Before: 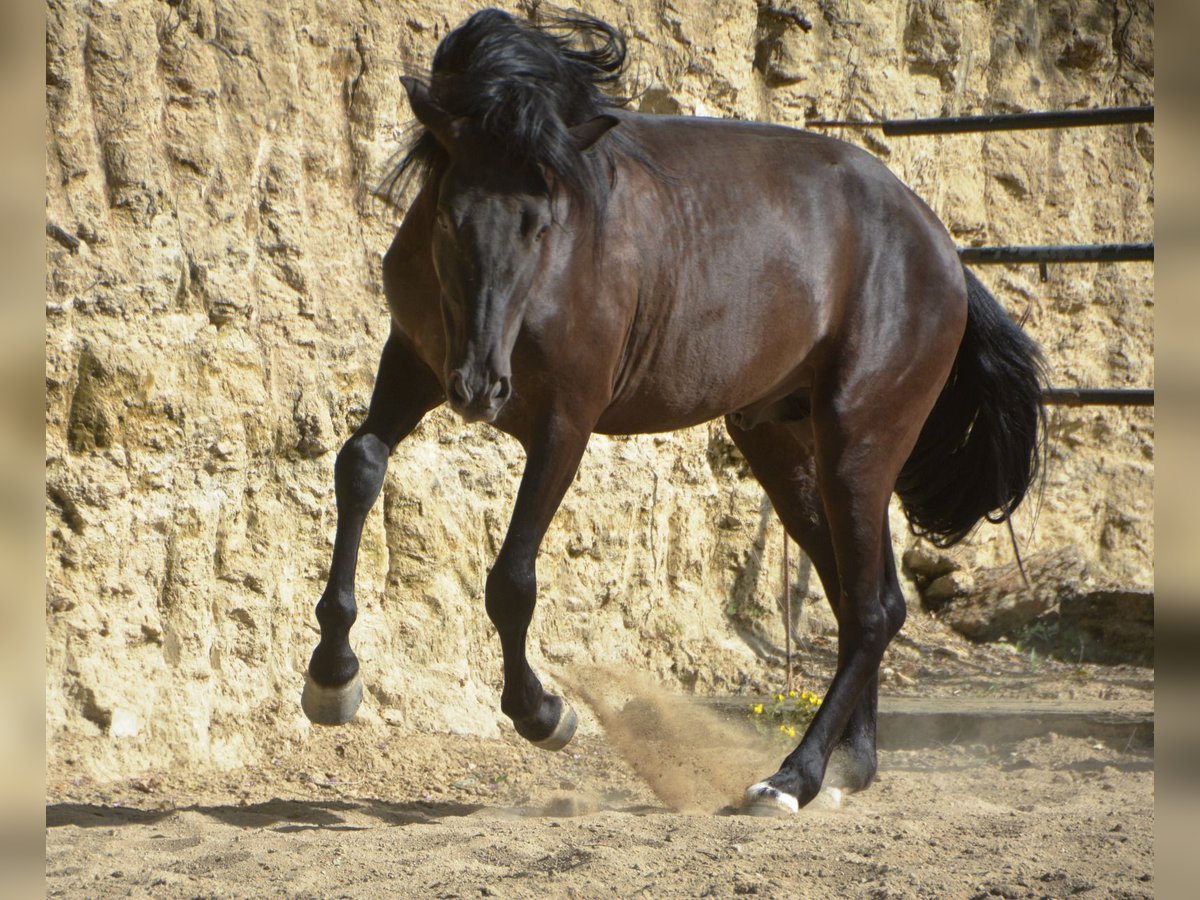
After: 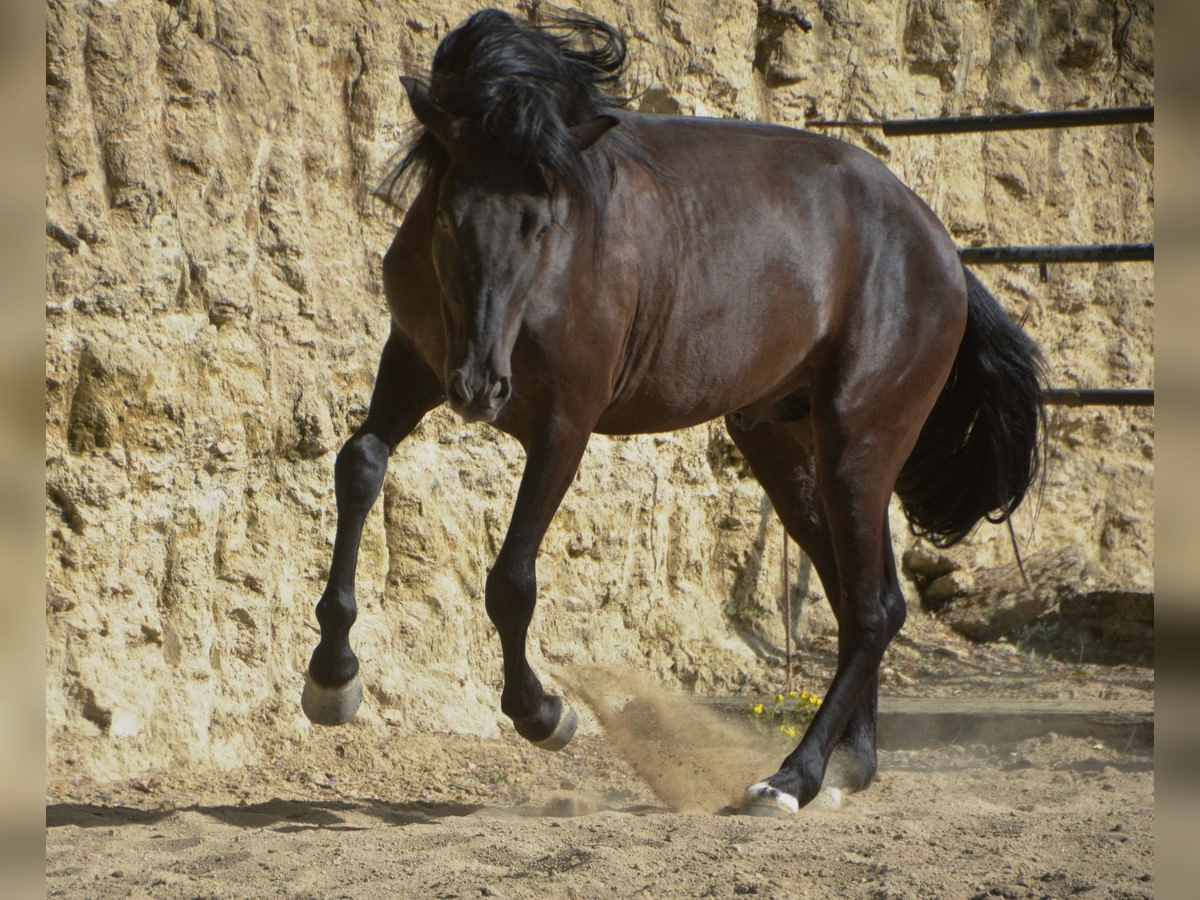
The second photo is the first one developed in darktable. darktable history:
exposure: exposure -0.349 EV, compensate highlight preservation false
